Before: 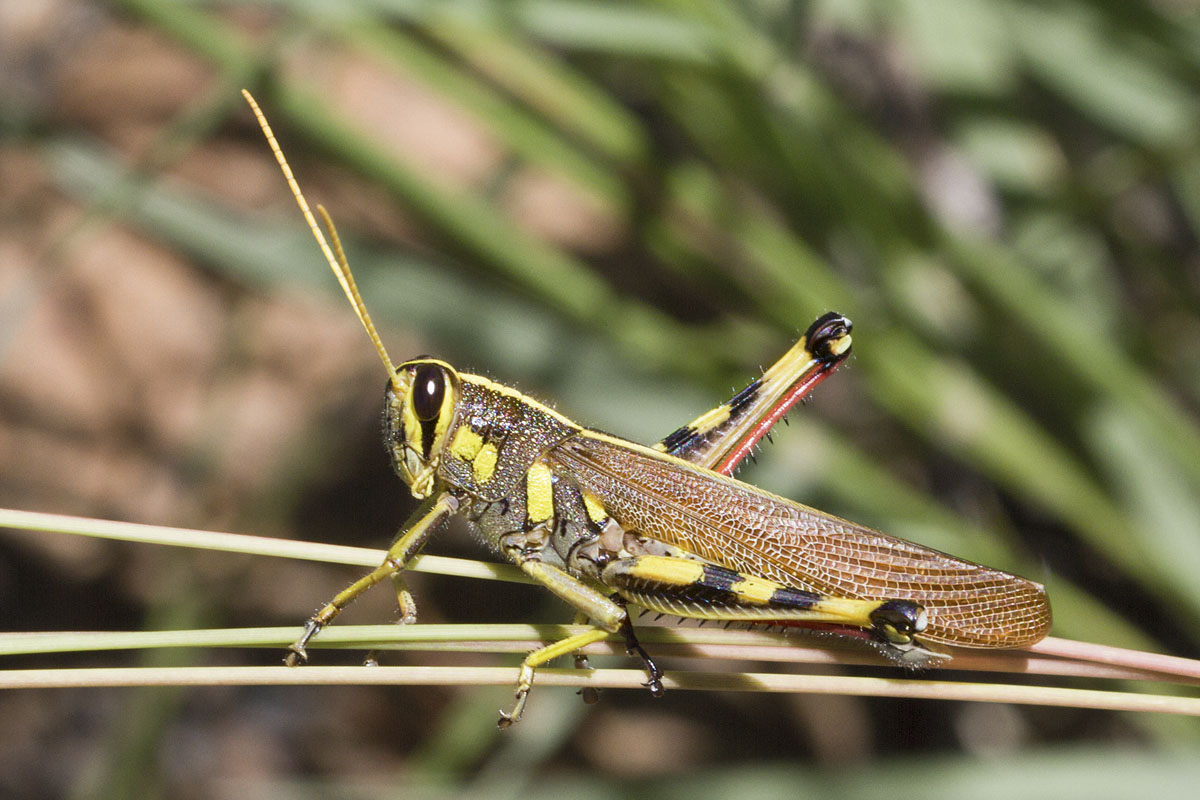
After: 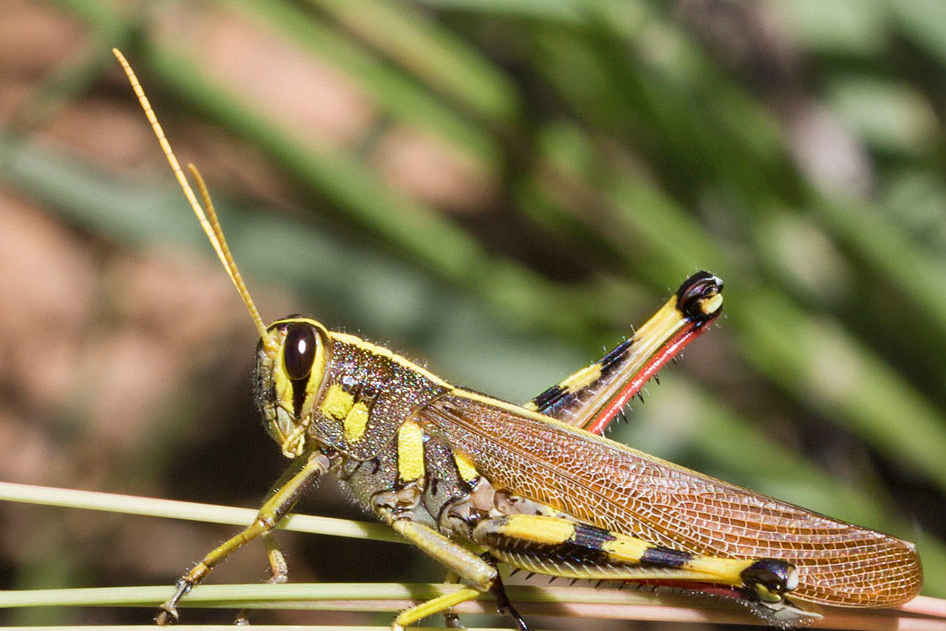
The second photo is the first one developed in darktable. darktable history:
crop and rotate: left 10.78%, top 5.134%, right 10.354%, bottom 15.97%
